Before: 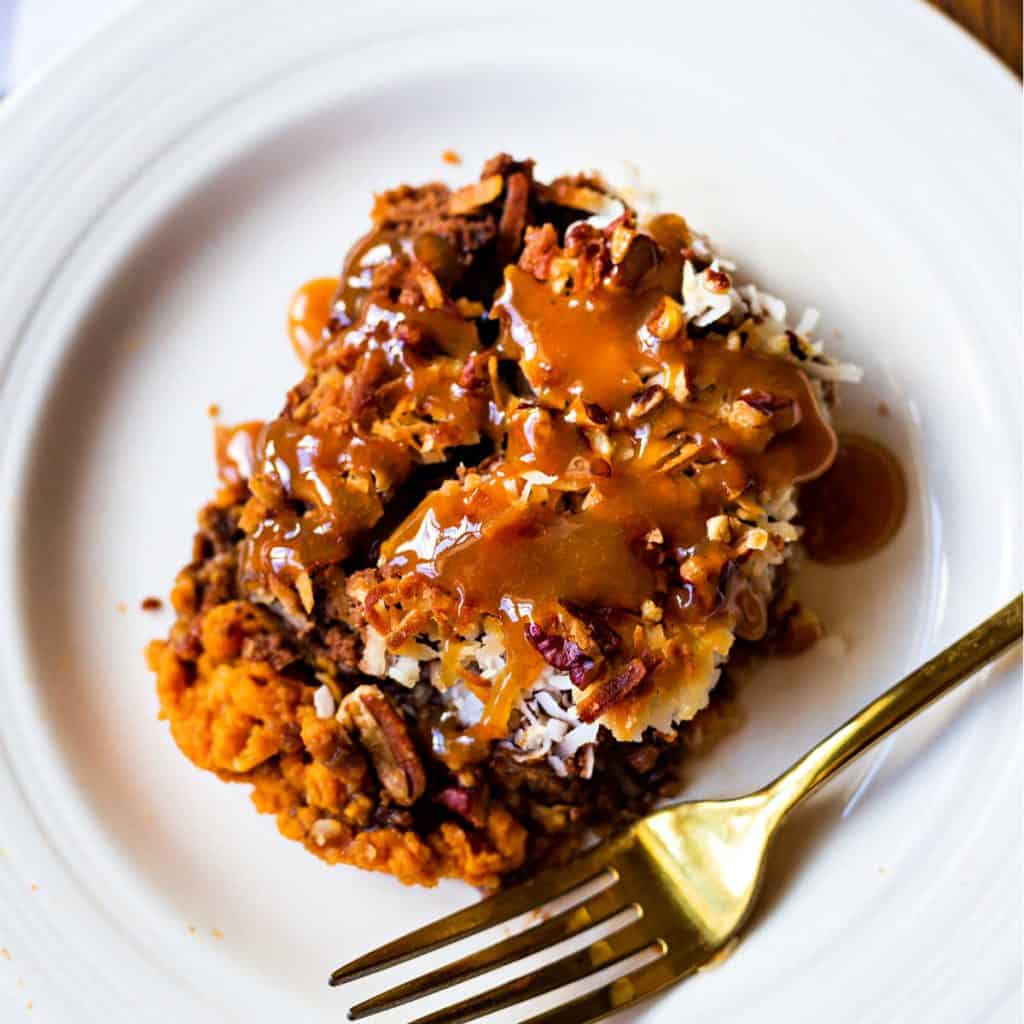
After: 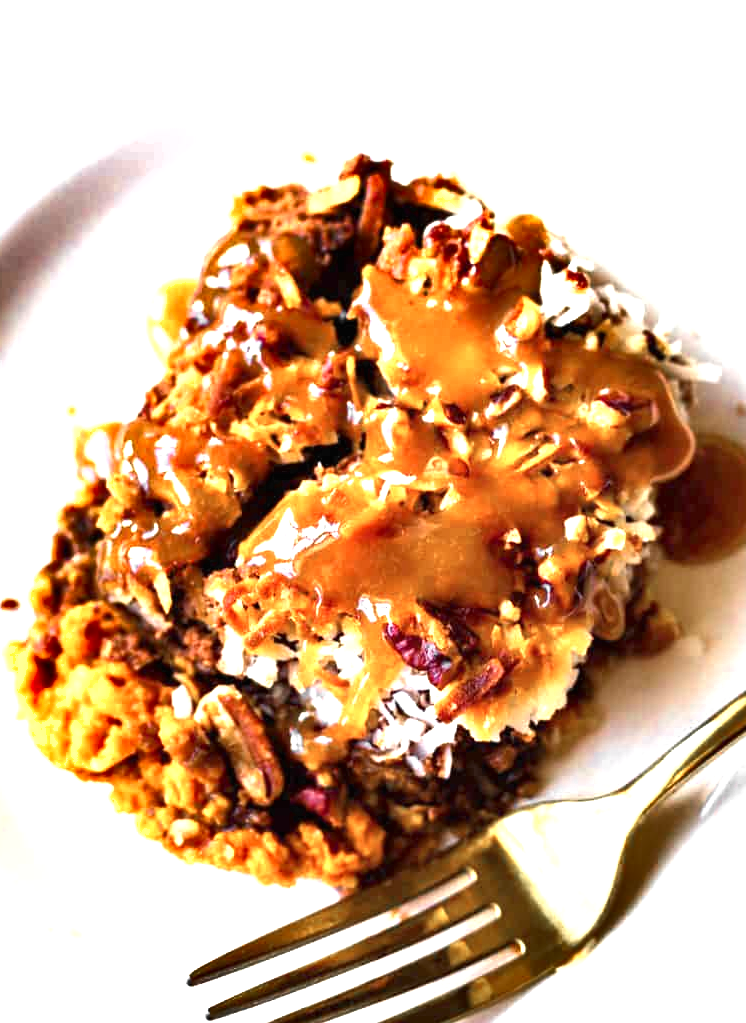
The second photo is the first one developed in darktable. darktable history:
shadows and highlights: shadows -86.25, highlights -35.81, soften with gaussian
exposure: black level correction 0, exposure 1.173 EV, compensate highlight preservation false
crop: left 13.874%, top 0%, right 13.26%
color zones: curves: ch0 [(0, 0.447) (0.184, 0.543) (0.323, 0.476) (0.429, 0.445) (0.571, 0.443) (0.714, 0.451) (0.857, 0.452) (1, 0.447)]; ch1 [(0, 0.464) (0.176, 0.46) (0.287, 0.177) (0.429, 0.002) (0.571, 0) (0.714, 0) (0.857, 0) (1, 0.464)]
